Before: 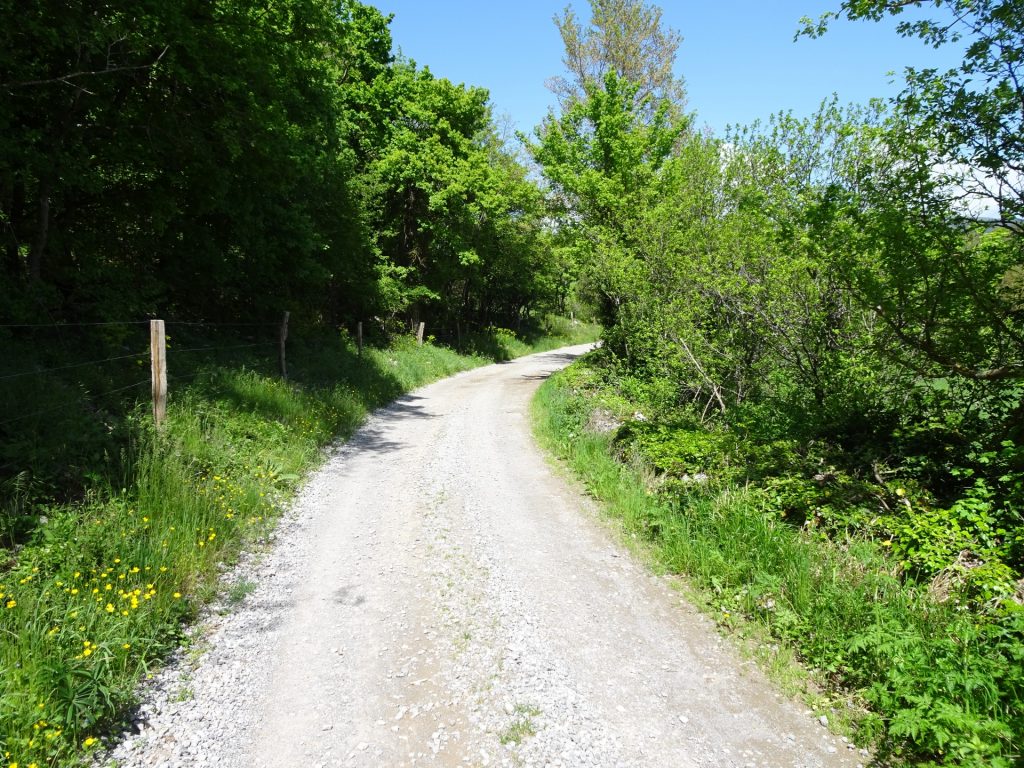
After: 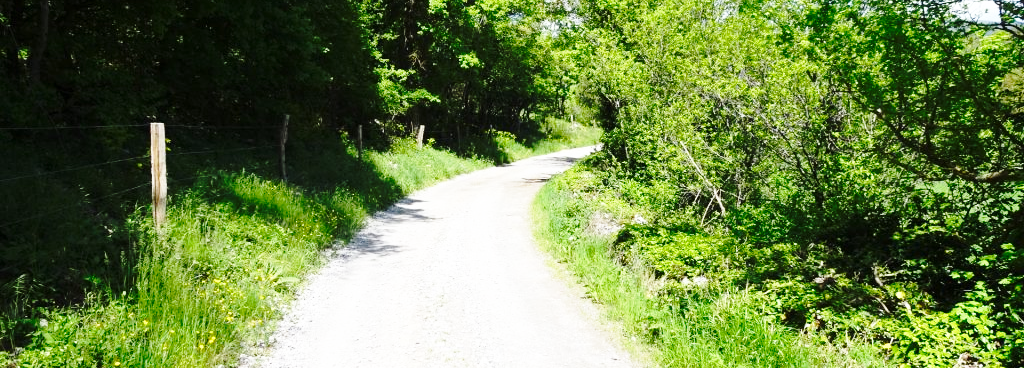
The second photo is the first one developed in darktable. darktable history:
crop and rotate: top 25.77%, bottom 26.275%
base curve: curves: ch0 [(0, 0) (0.032, 0.037) (0.105, 0.228) (0.435, 0.76) (0.856, 0.983) (1, 1)], preserve colors none
